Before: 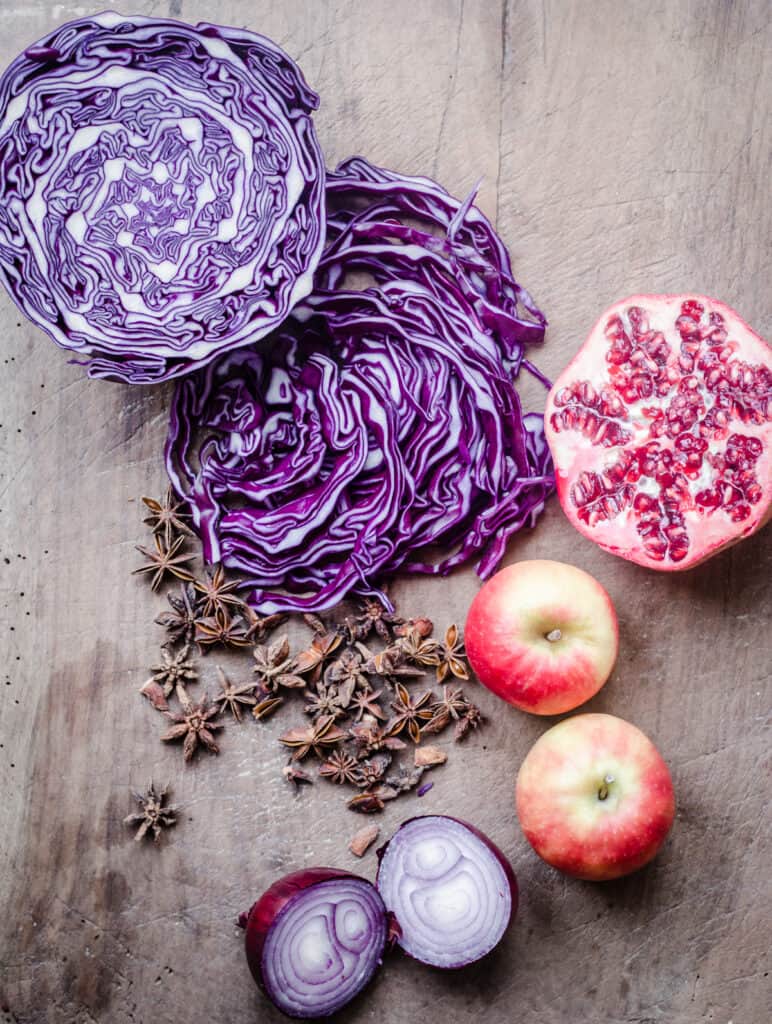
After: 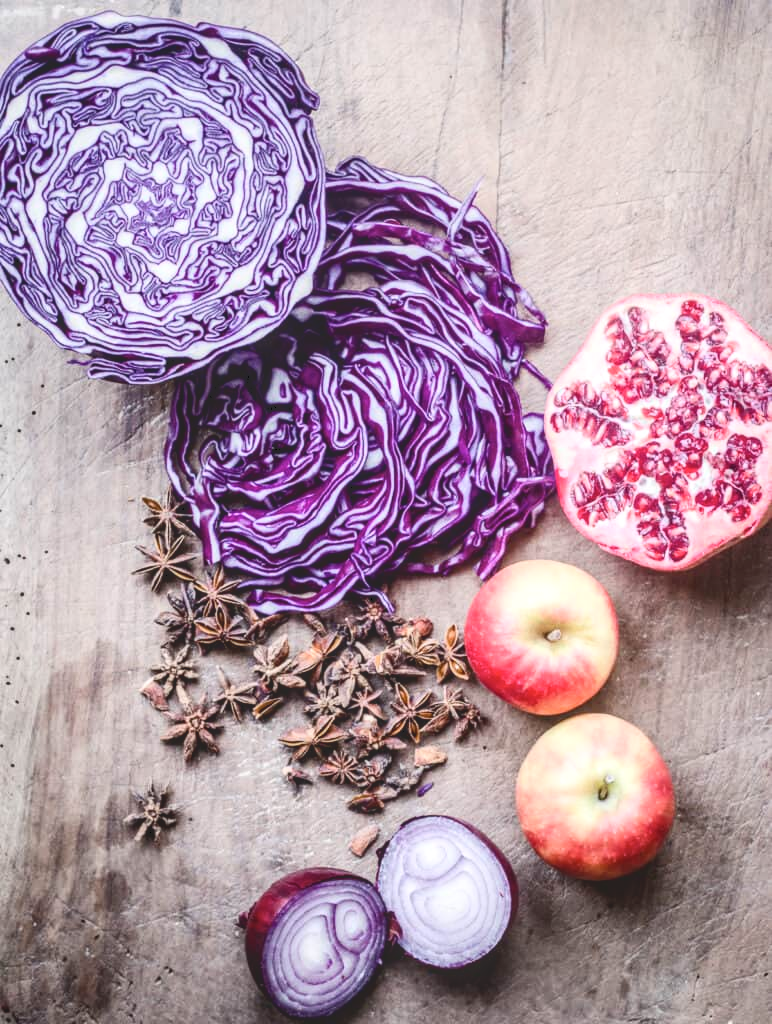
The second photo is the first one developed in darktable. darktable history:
local contrast: on, module defaults
tone curve: curves: ch0 [(0, 0) (0.003, 0.156) (0.011, 0.156) (0.025, 0.161) (0.044, 0.164) (0.069, 0.178) (0.1, 0.201) (0.136, 0.229) (0.177, 0.263) (0.224, 0.301) (0.277, 0.355) (0.335, 0.415) (0.399, 0.48) (0.468, 0.561) (0.543, 0.647) (0.623, 0.735) (0.709, 0.819) (0.801, 0.893) (0.898, 0.953) (1, 1)], color space Lab, independent channels, preserve colors none
